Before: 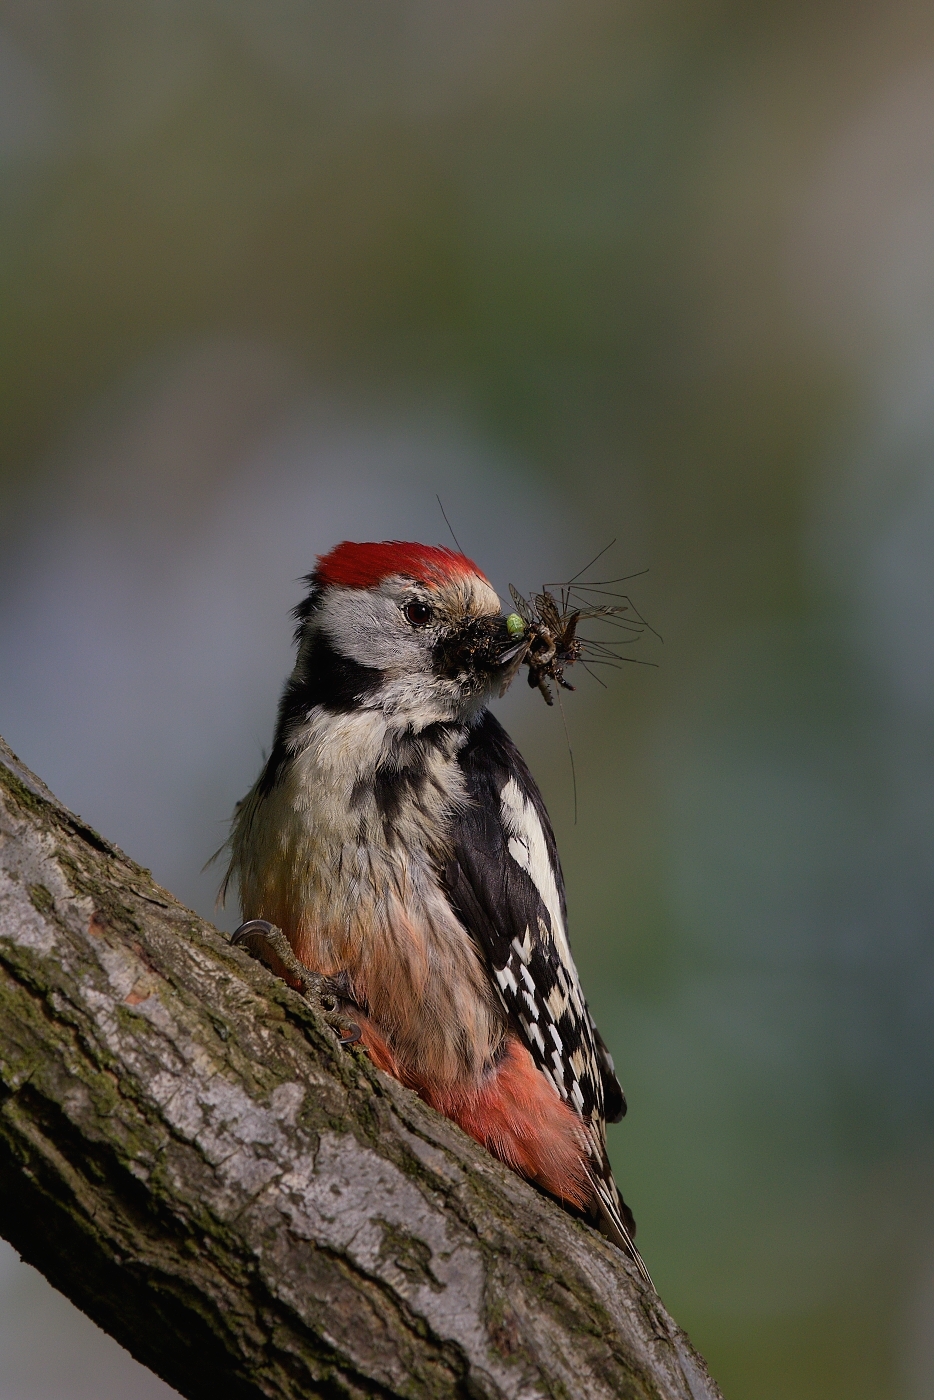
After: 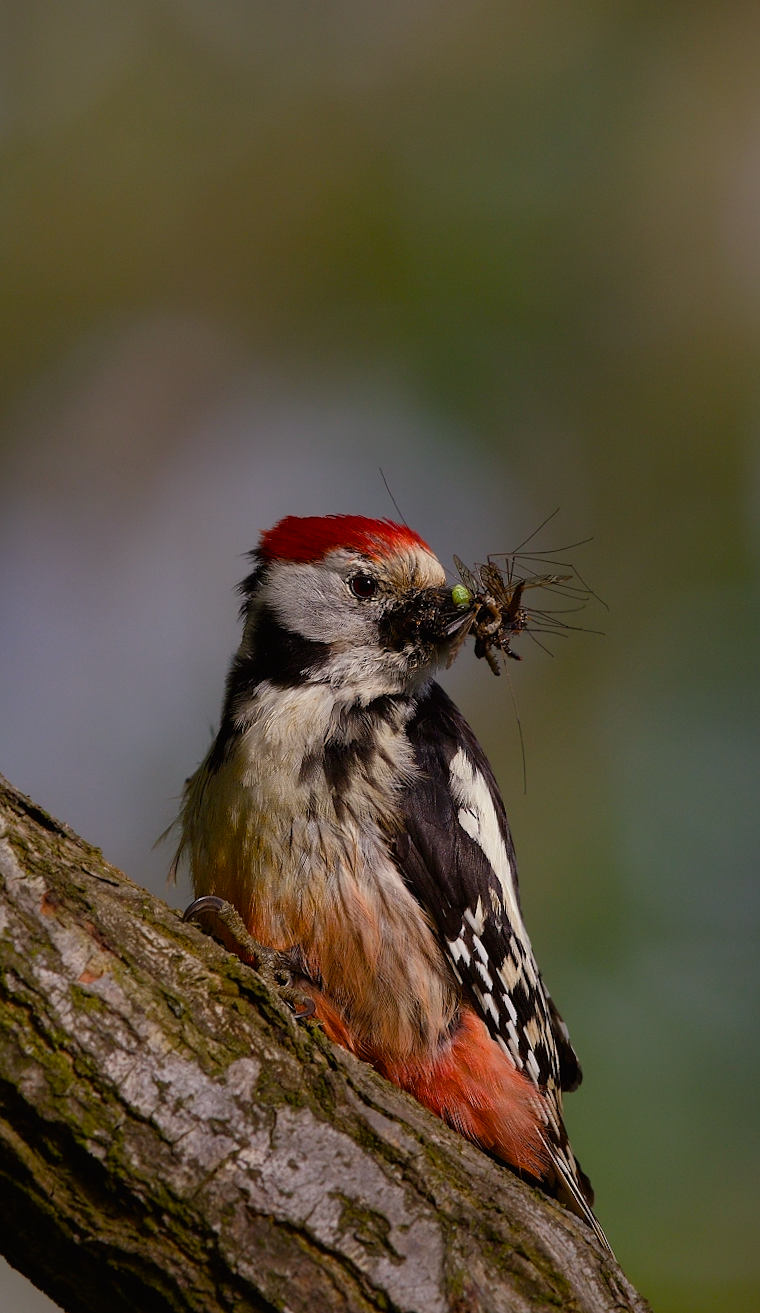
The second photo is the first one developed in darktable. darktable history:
crop and rotate: angle 1.22°, left 4.36%, top 0.481%, right 11.598%, bottom 2.693%
color balance rgb: power › luminance -3.949%, power › chroma 0.583%, power › hue 43.36°, perceptual saturation grading › global saturation 27.537%, perceptual saturation grading › highlights -25.33%, perceptual saturation grading › shadows 23.979%, global vibrance 2.957%
